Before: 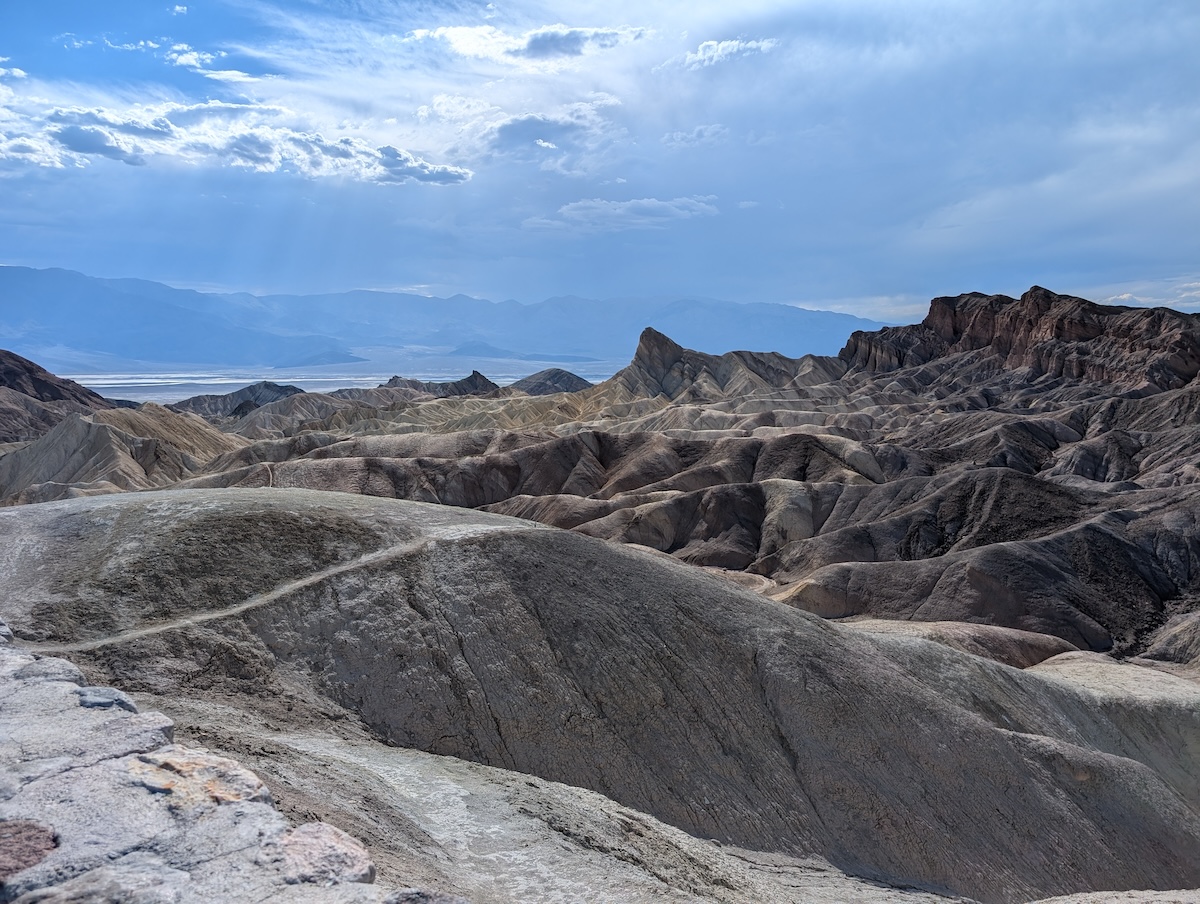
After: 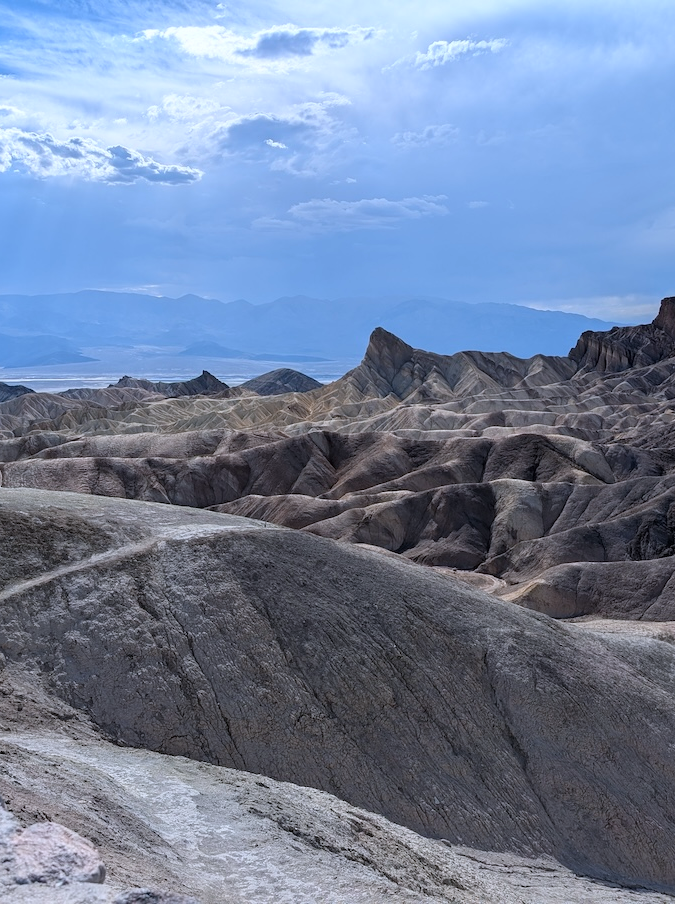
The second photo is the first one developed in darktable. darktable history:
crop and rotate: left 22.516%, right 21.234%
color calibration: illuminant as shot in camera, x 0.358, y 0.373, temperature 4628.91 K
